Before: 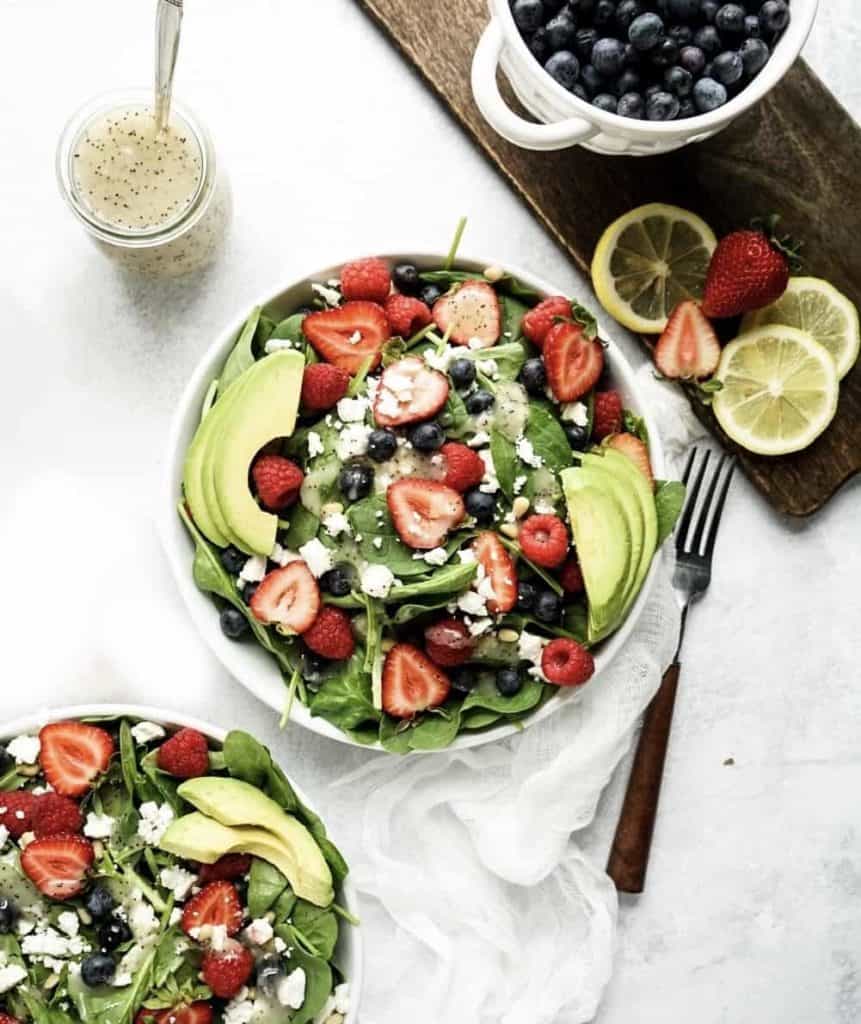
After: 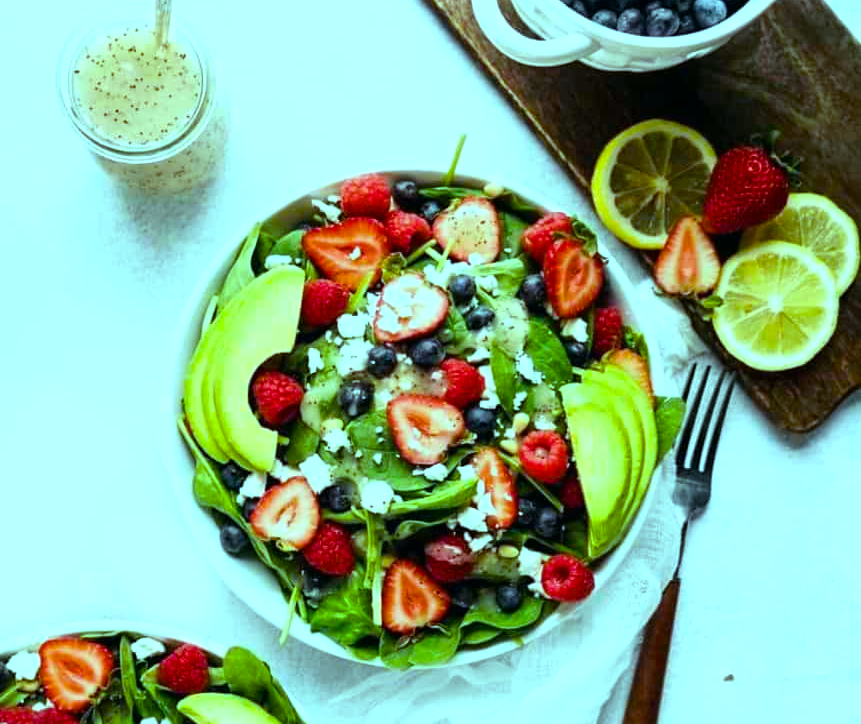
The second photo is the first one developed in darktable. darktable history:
color balance rgb: linear chroma grading › global chroma 15%, perceptual saturation grading › global saturation 30%
color balance: mode lift, gamma, gain (sRGB), lift [0.997, 0.979, 1.021, 1.011], gamma [1, 1.084, 0.916, 0.998], gain [1, 0.87, 1.13, 1.101], contrast 4.55%, contrast fulcrum 38.24%, output saturation 104.09%
crop and rotate: top 8.293%, bottom 20.996%
white balance: red 0.984, blue 1.059
